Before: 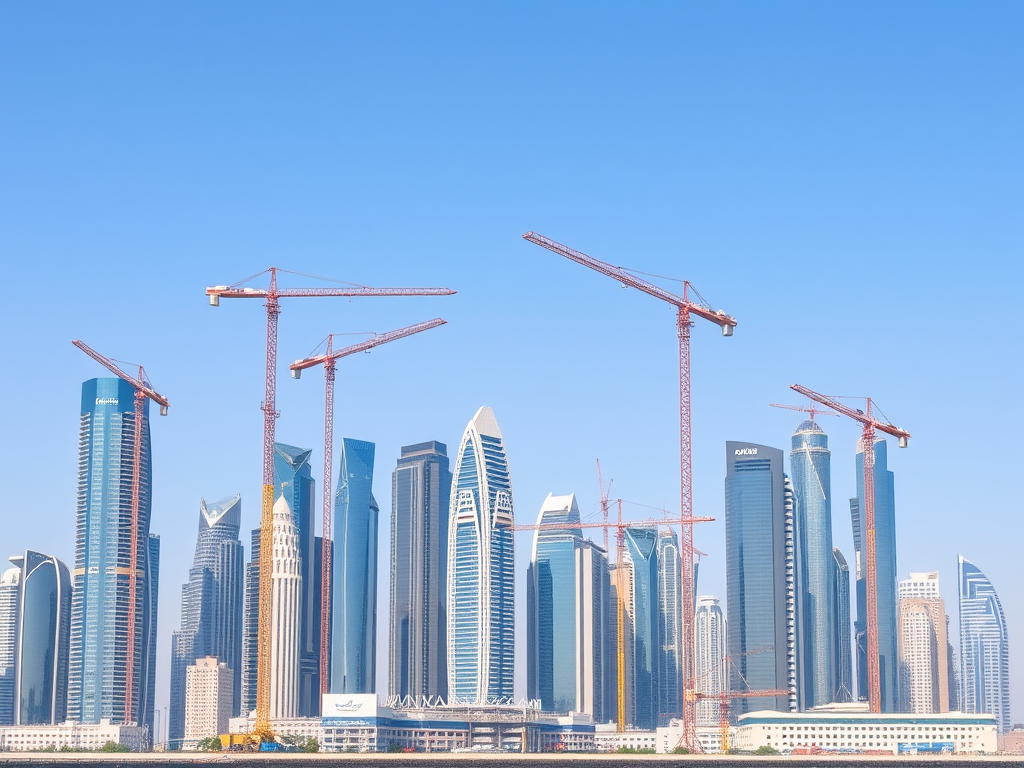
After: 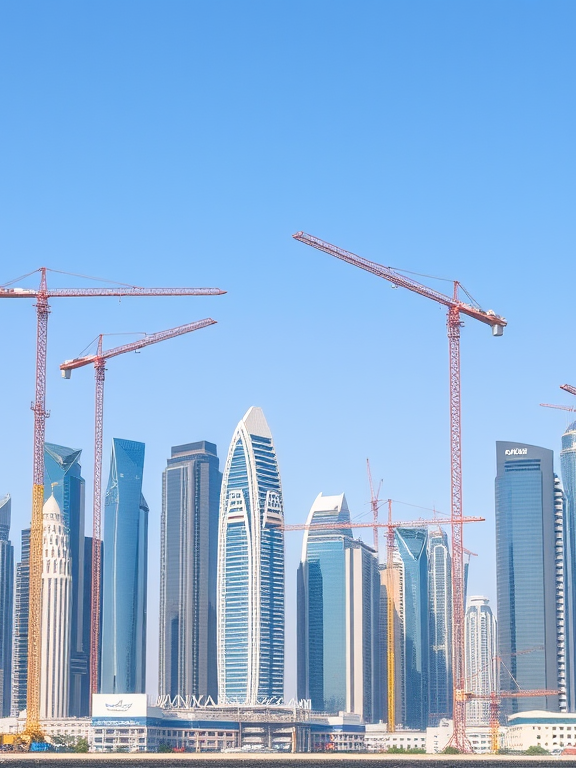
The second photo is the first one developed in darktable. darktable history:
color balance: mode lift, gamma, gain (sRGB), lift [1, 1, 1.022, 1.026]
crop and rotate: left 22.516%, right 21.234%
